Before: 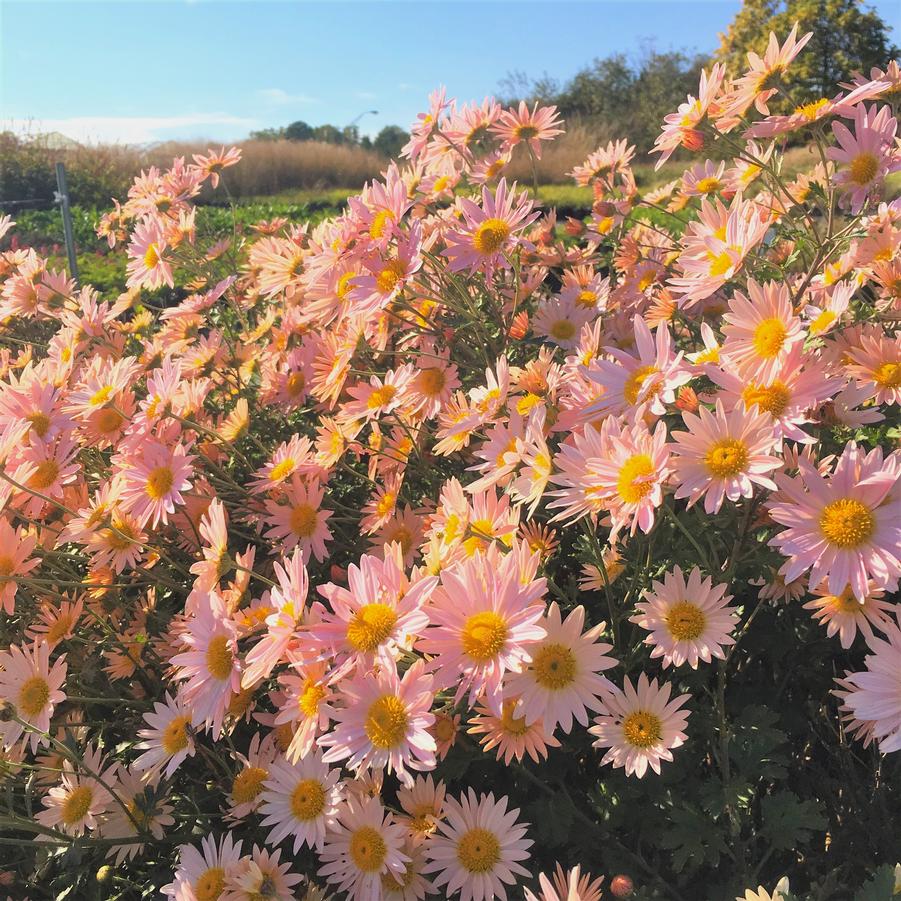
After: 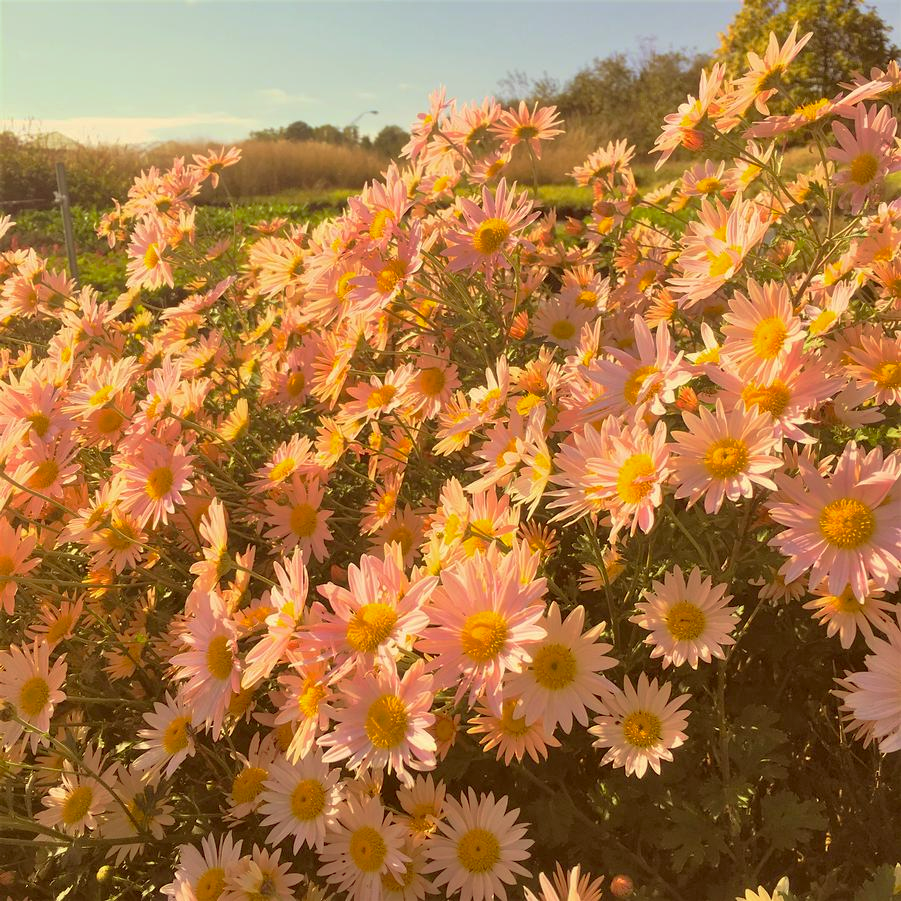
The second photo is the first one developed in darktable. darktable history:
tone equalizer: on, module defaults
color correction: highlights a* 0.976, highlights b* 23.86, shadows a* 15.39, shadows b* 24.51
tone curve: curves: ch0 [(0, 0) (0.003, 0.005) (0.011, 0.016) (0.025, 0.036) (0.044, 0.071) (0.069, 0.112) (0.1, 0.149) (0.136, 0.187) (0.177, 0.228) (0.224, 0.272) (0.277, 0.32) (0.335, 0.374) (0.399, 0.429) (0.468, 0.479) (0.543, 0.538) (0.623, 0.609) (0.709, 0.697) (0.801, 0.789) (0.898, 0.876) (1, 1)], preserve colors none
